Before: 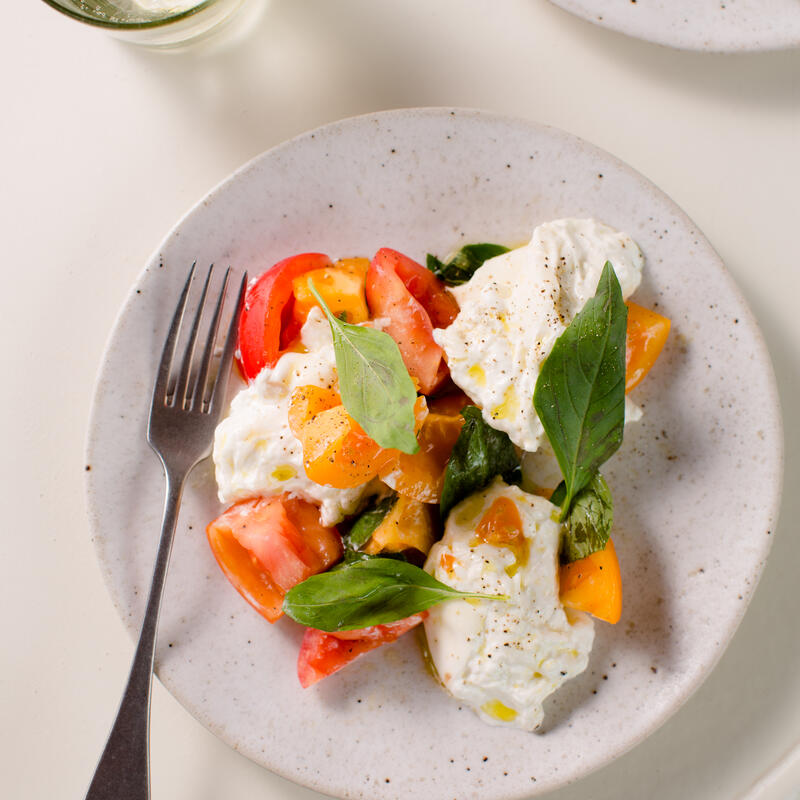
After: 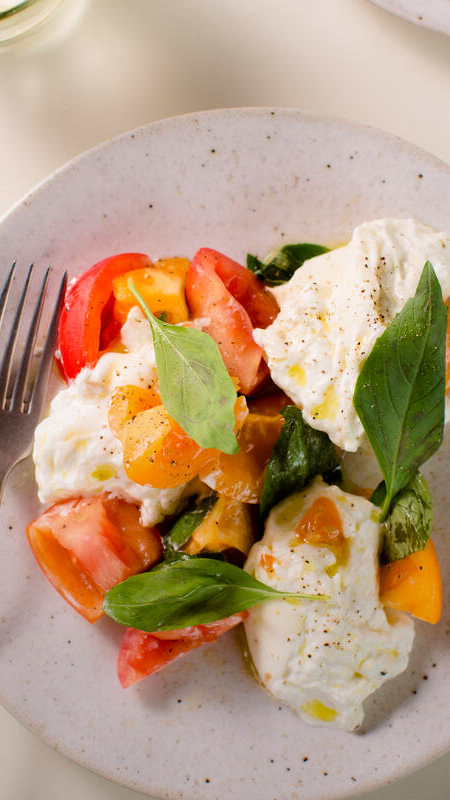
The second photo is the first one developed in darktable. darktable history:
velvia: on, module defaults
crop and rotate: left 22.516%, right 21.234%
graduated density: rotation -180°, offset 27.42
